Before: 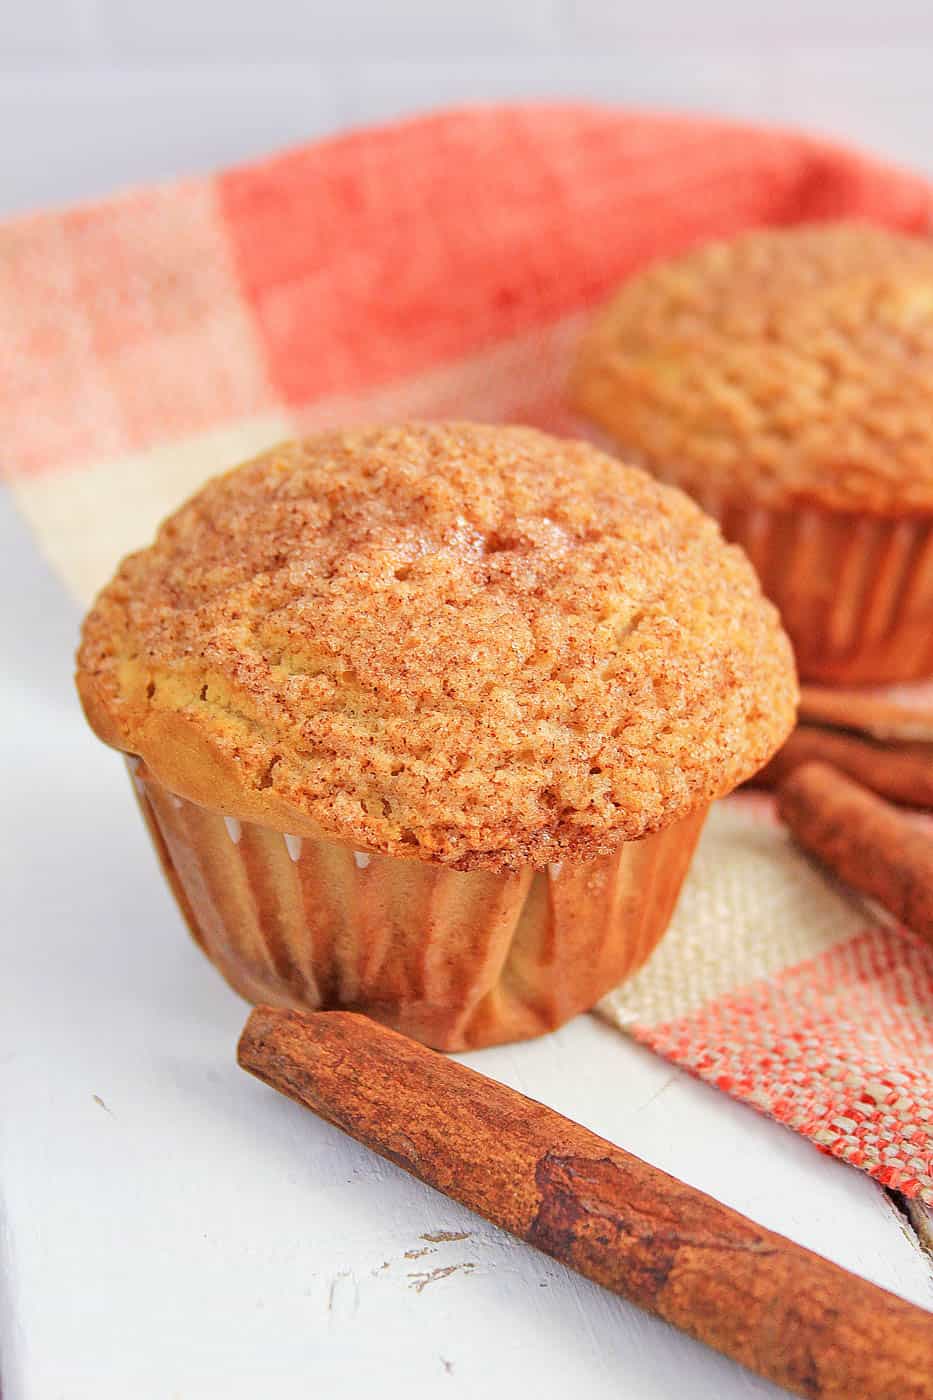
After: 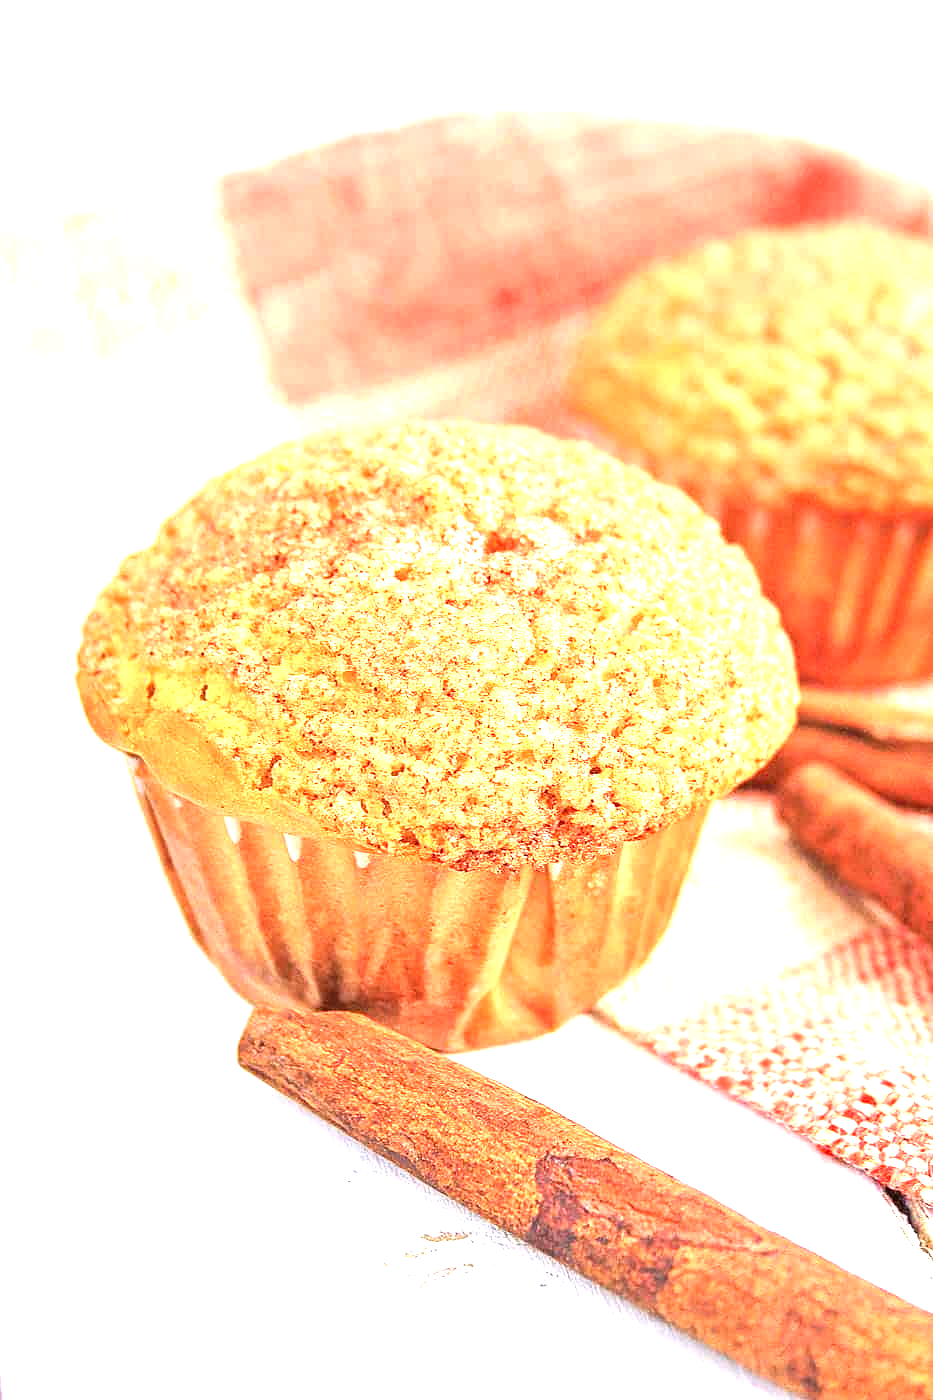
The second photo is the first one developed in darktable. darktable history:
contrast equalizer: octaves 7, y [[0.5 ×4, 0.467, 0.376], [0.5 ×6], [0.5 ×6], [0 ×6], [0 ×6]], mix -0.99
exposure: black level correction 0, exposure 1.601 EV, compensate highlight preservation false
